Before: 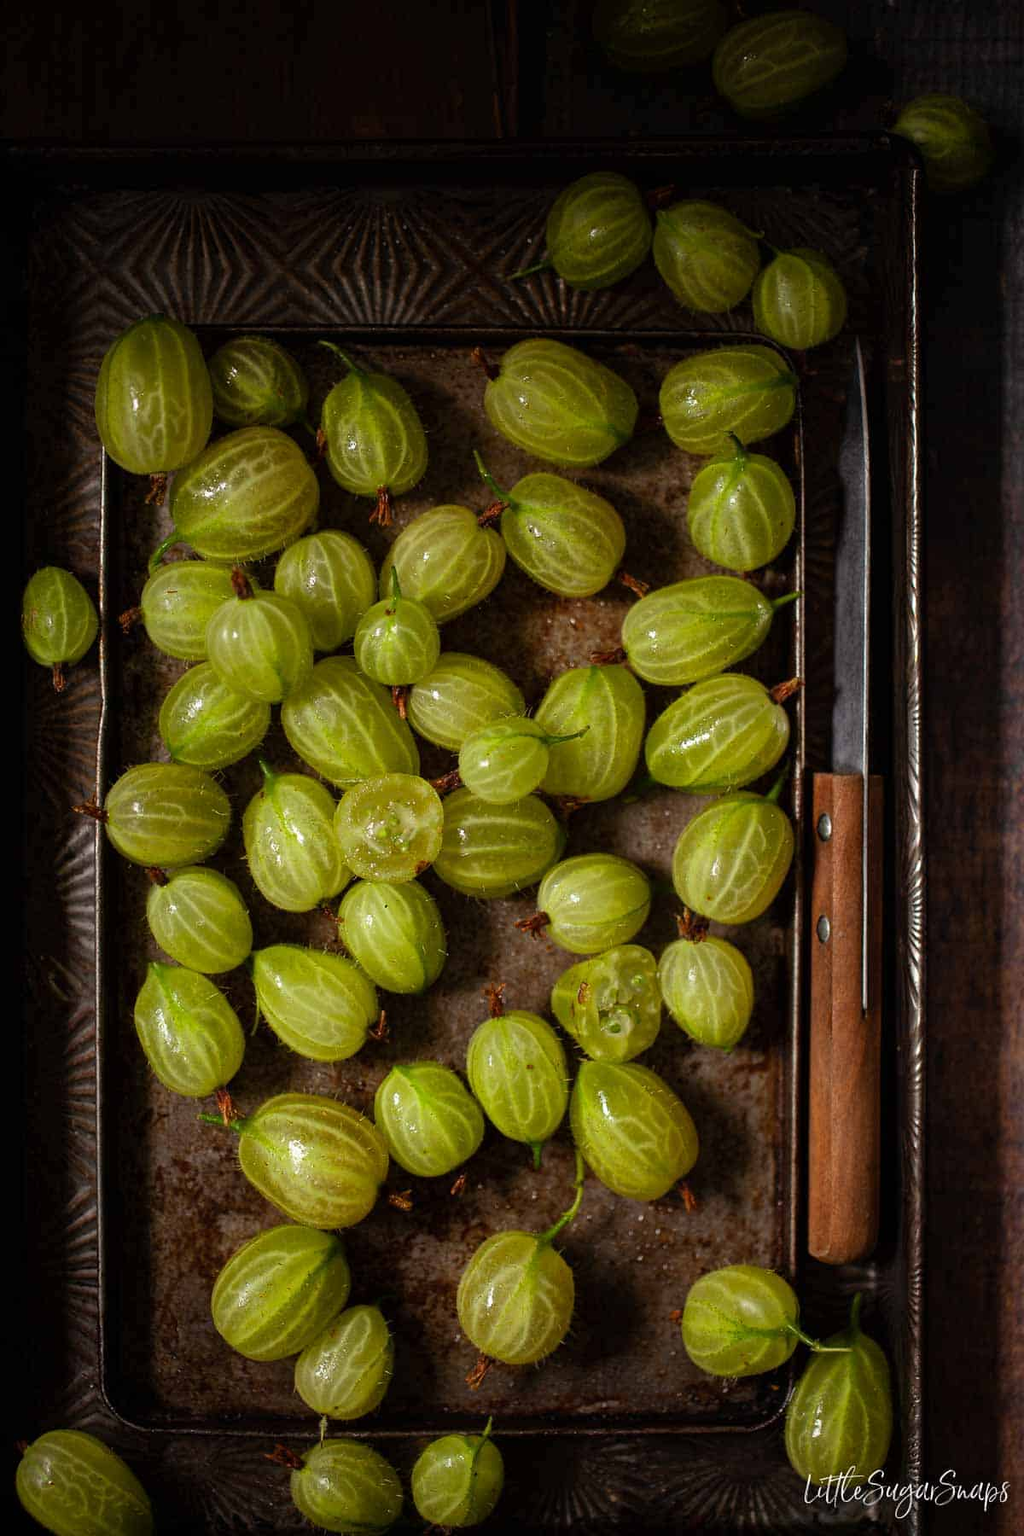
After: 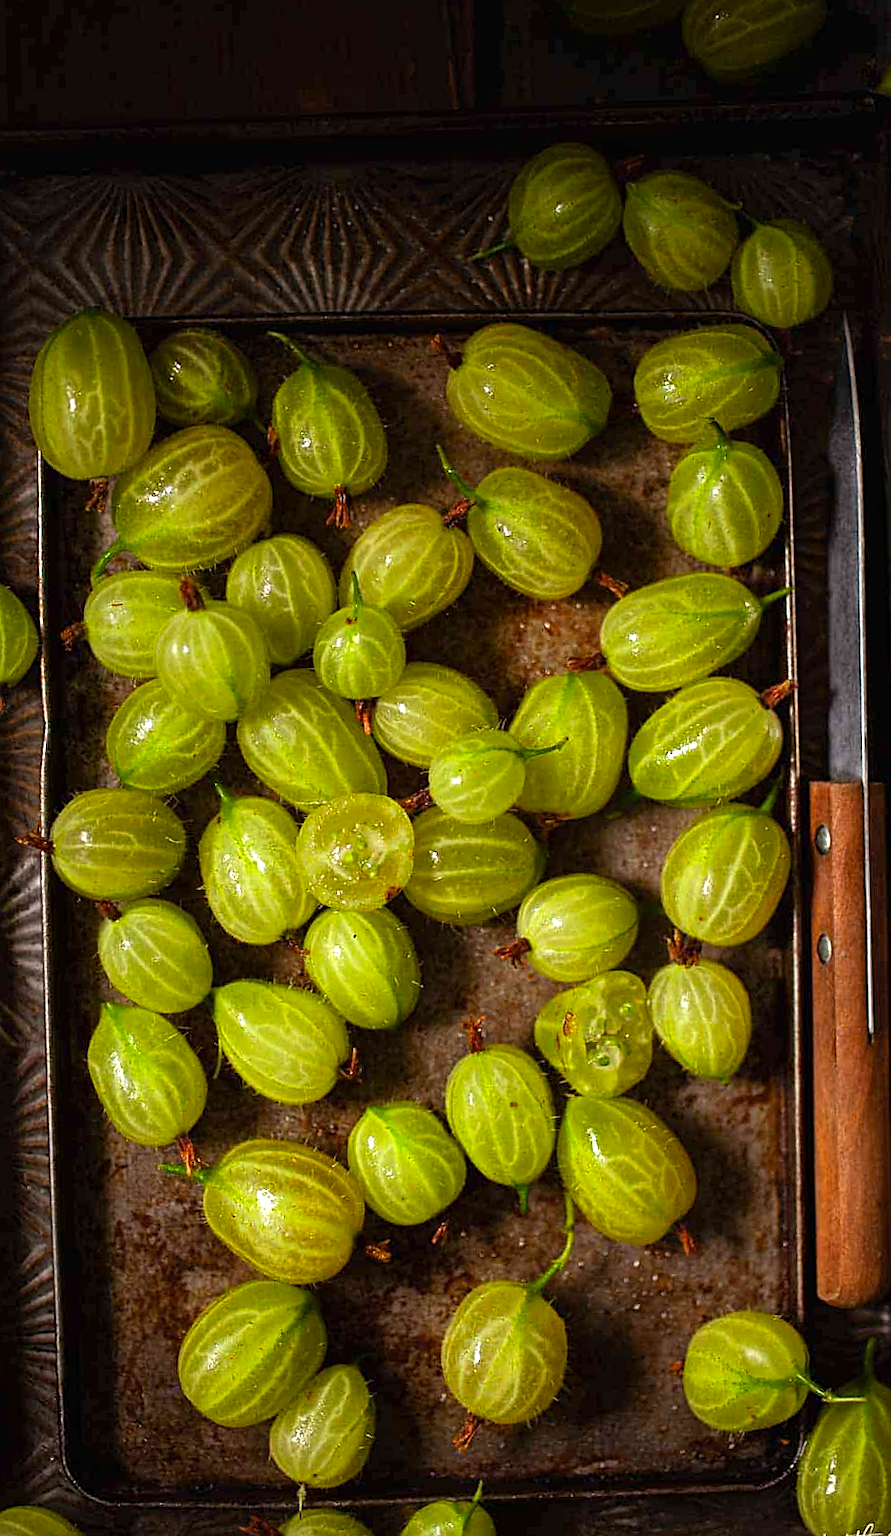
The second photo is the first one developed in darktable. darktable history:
sharpen: on, module defaults
crop and rotate: angle 1.45°, left 4.174%, top 0.623%, right 11.563%, bottom 2.629%
exposure: black level correction 0, exposure 0.499 EV, compensate highlight preservation false
color zones: curves: ch1 [(0, 0.006) (0.094, 0.285) (0.171, 0.001) (0.429, 0.001) (0.571, 0.003) (0.714, 0.004) (0.857, 0.004) (1, 0.006)], mix -122.08%
